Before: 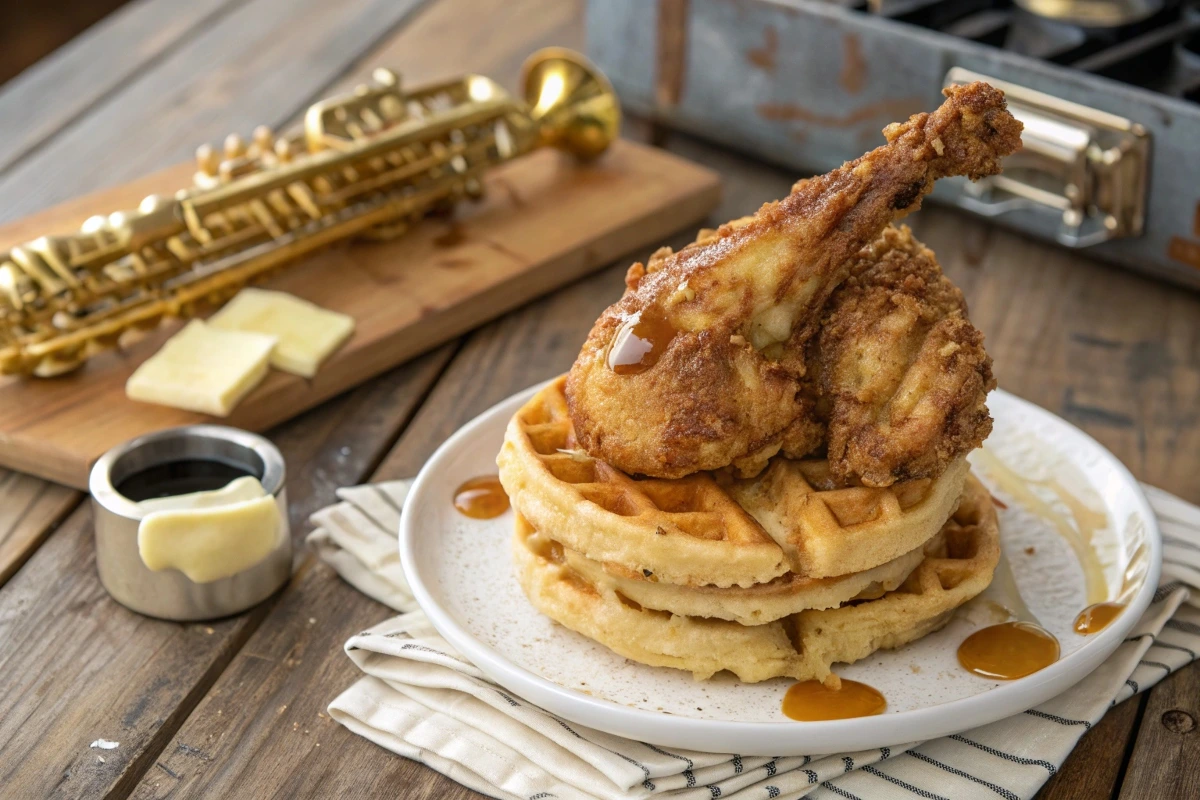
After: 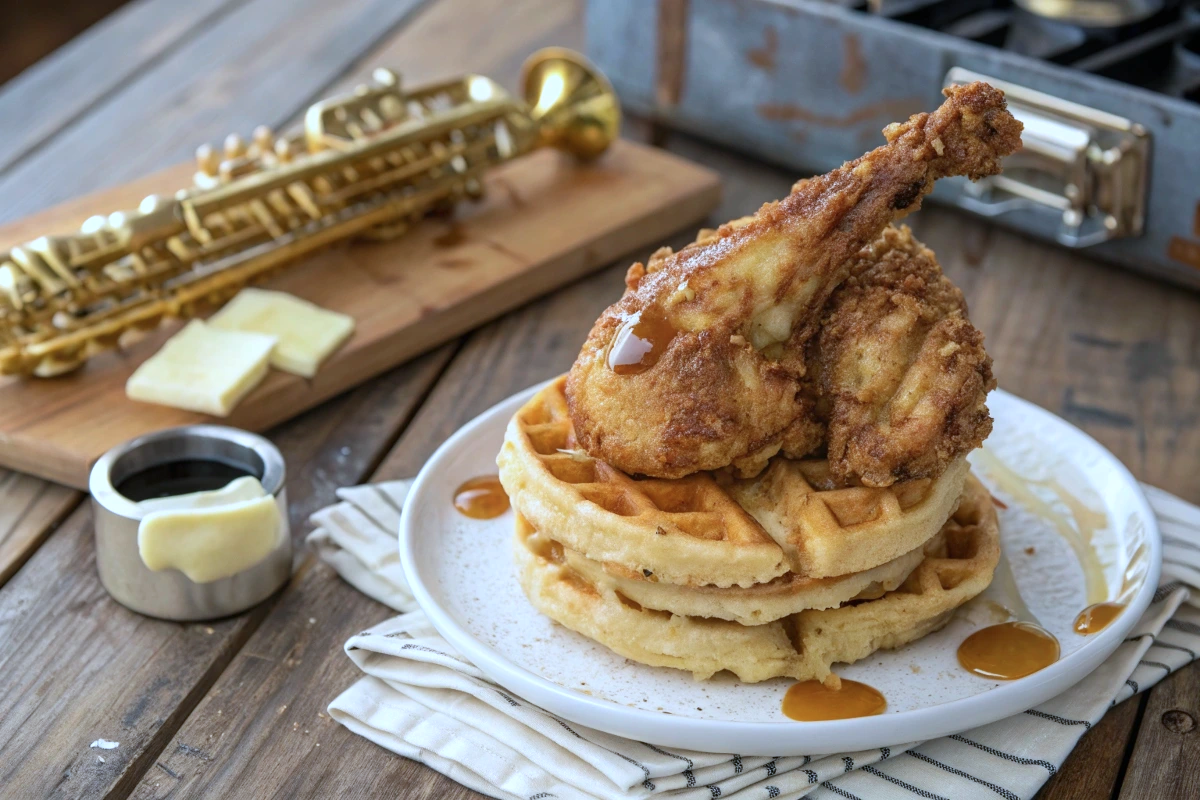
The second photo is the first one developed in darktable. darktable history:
color calibration: x 0.382, y 0.392, temperature 4087.31 K
